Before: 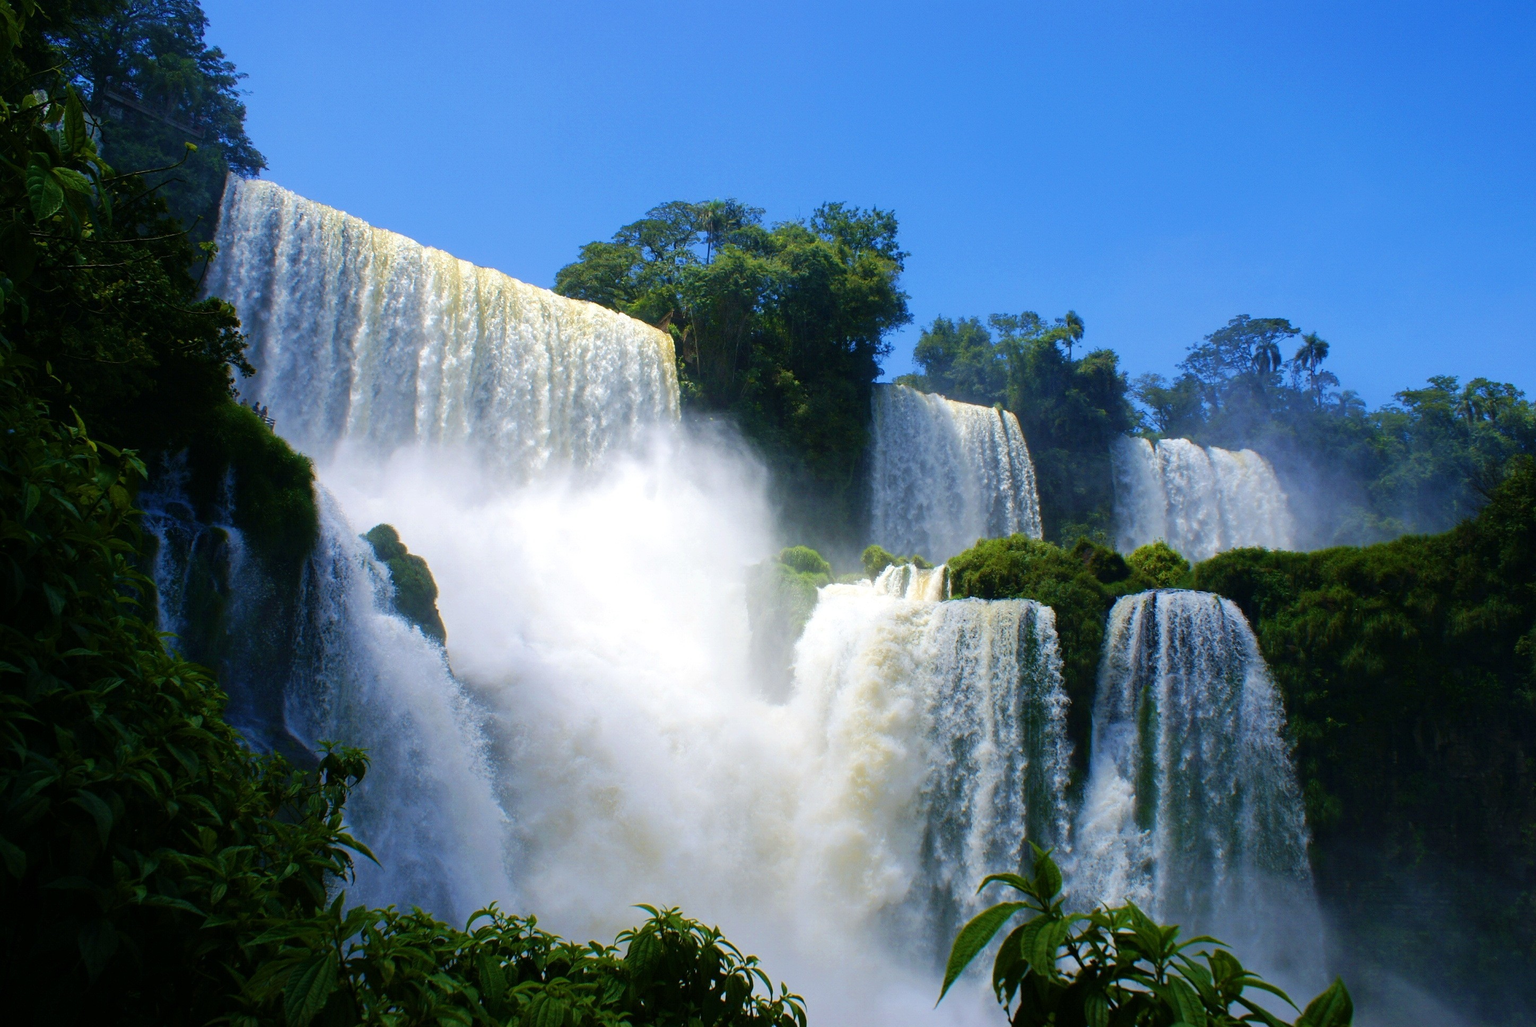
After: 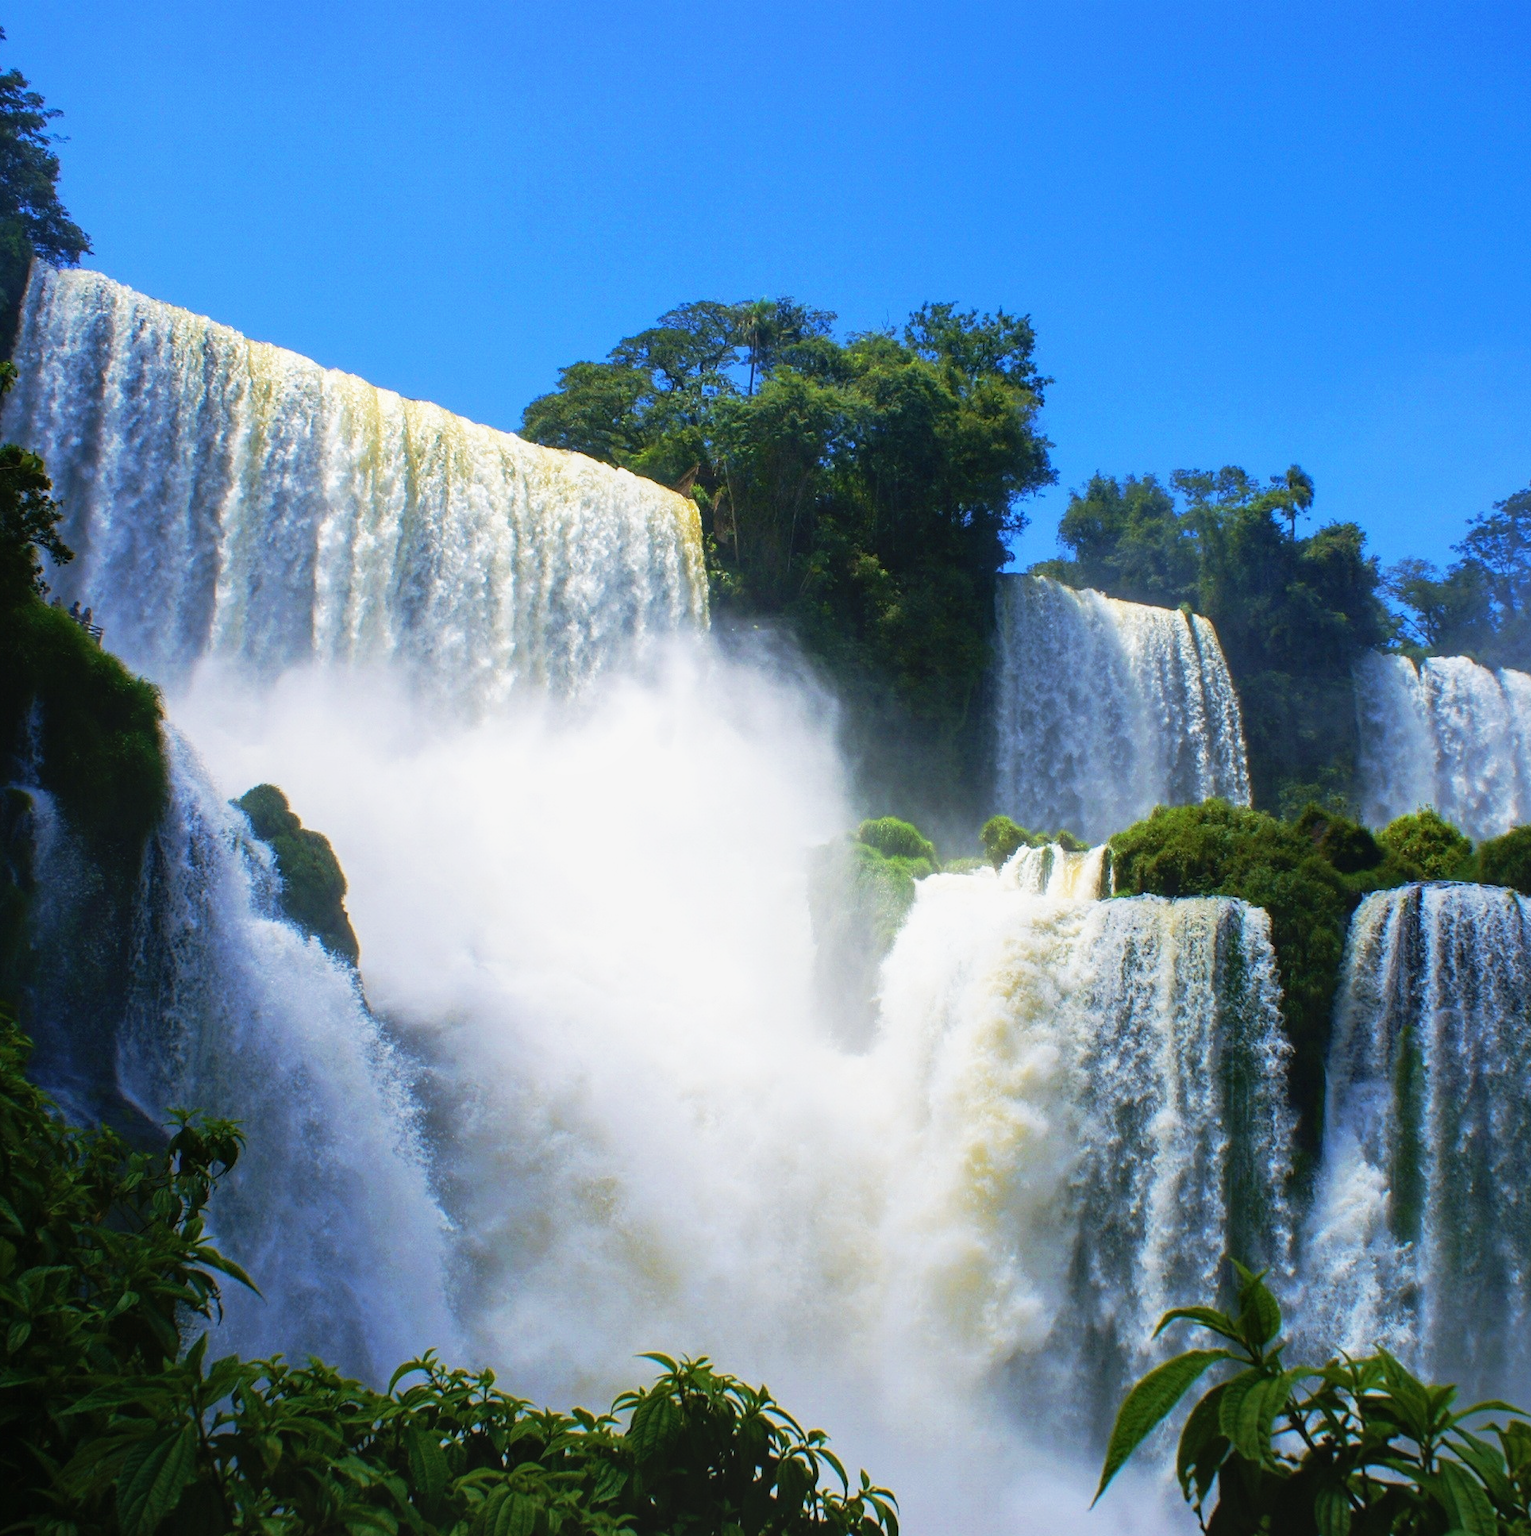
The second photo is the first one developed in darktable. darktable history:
local contrast: detail 109%
crop and rotate: left 13.435%, right 19.928%
base curve: curves: ch0 [(0, 0) (0.257, 0.25) (0.482, 0.586) (0.757, 0.871) (1, 1)], preserve colors none
